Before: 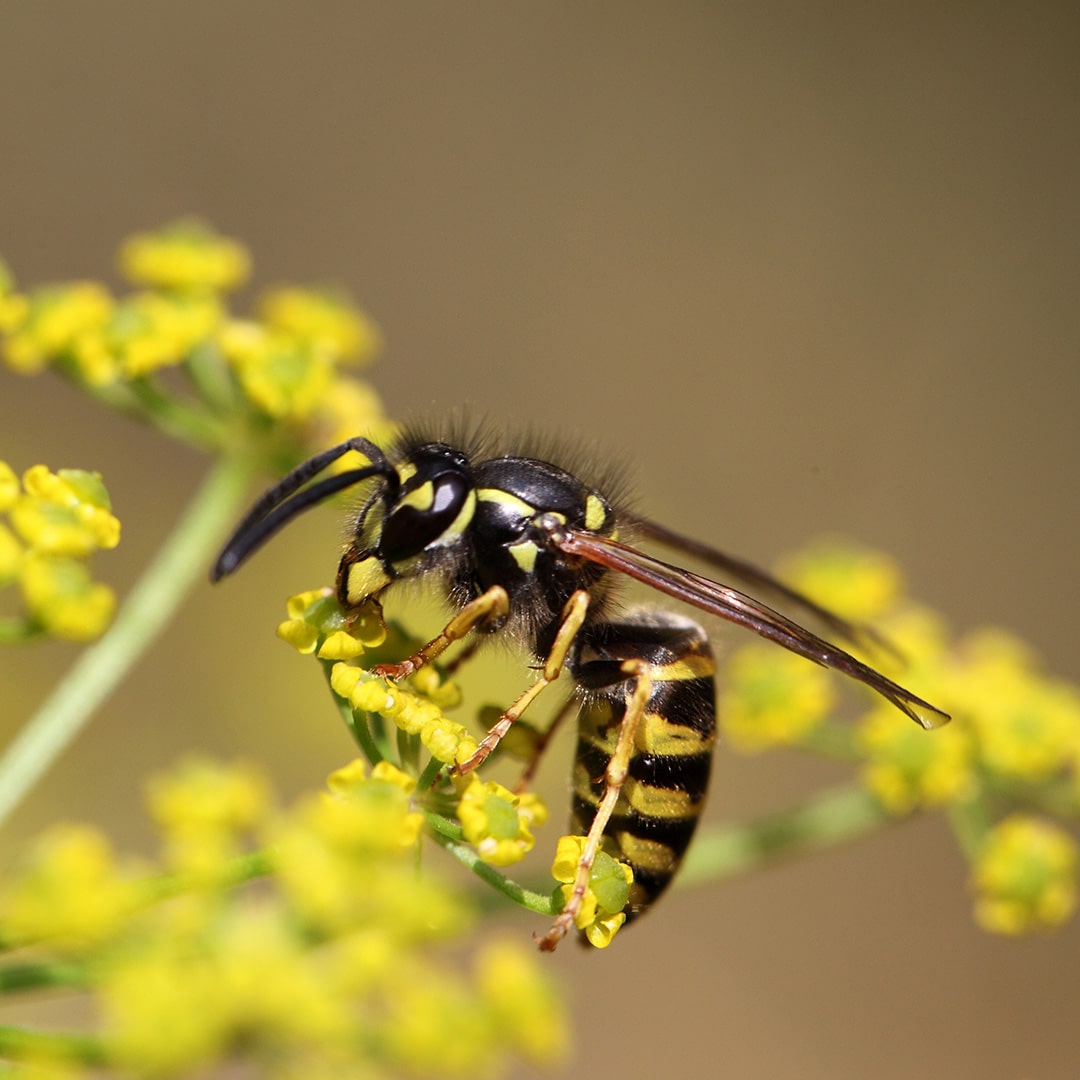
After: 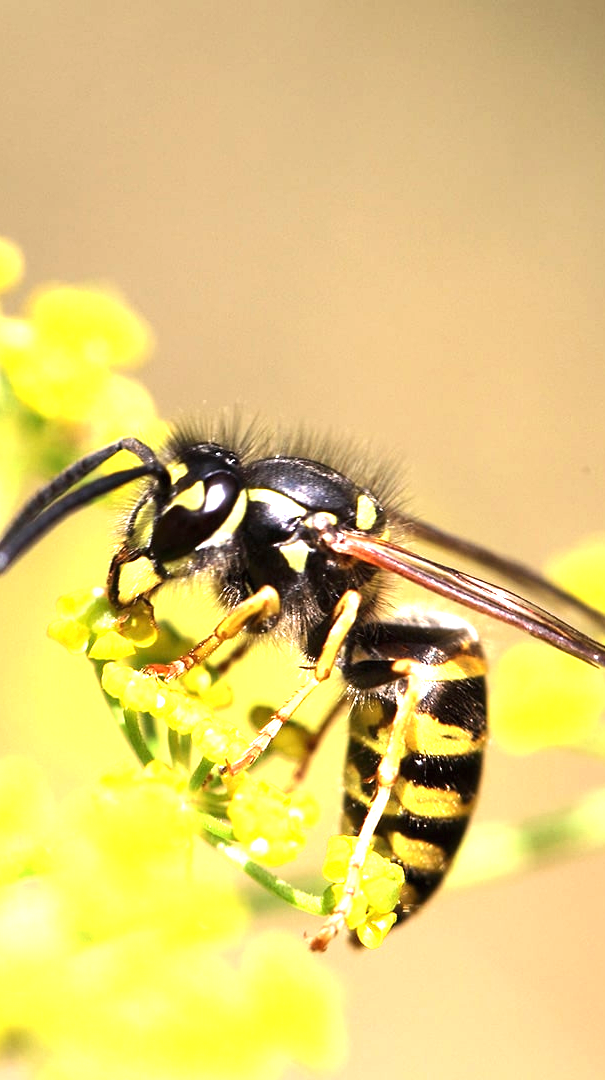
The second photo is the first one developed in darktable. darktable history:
exposure: black level correction 0, exposure 1.369 EV, compensate exposure bias true, compensate highlight preservation false
crop: left 21.276%, right 22.689%
tone equalizer: -8 EV -0.436 EV, -7 EV -0.371 EV, -6 EV -0.308 EV, -5 EV -0.184 EV, -3 EV 0.231 EV, -2 EV 0.349 EV, -1 EV 0.388 EV, +0 EV 0.447 EV, edges refinement/feathering 500, mask exposure compensation -1.57 EV, preserve details no
